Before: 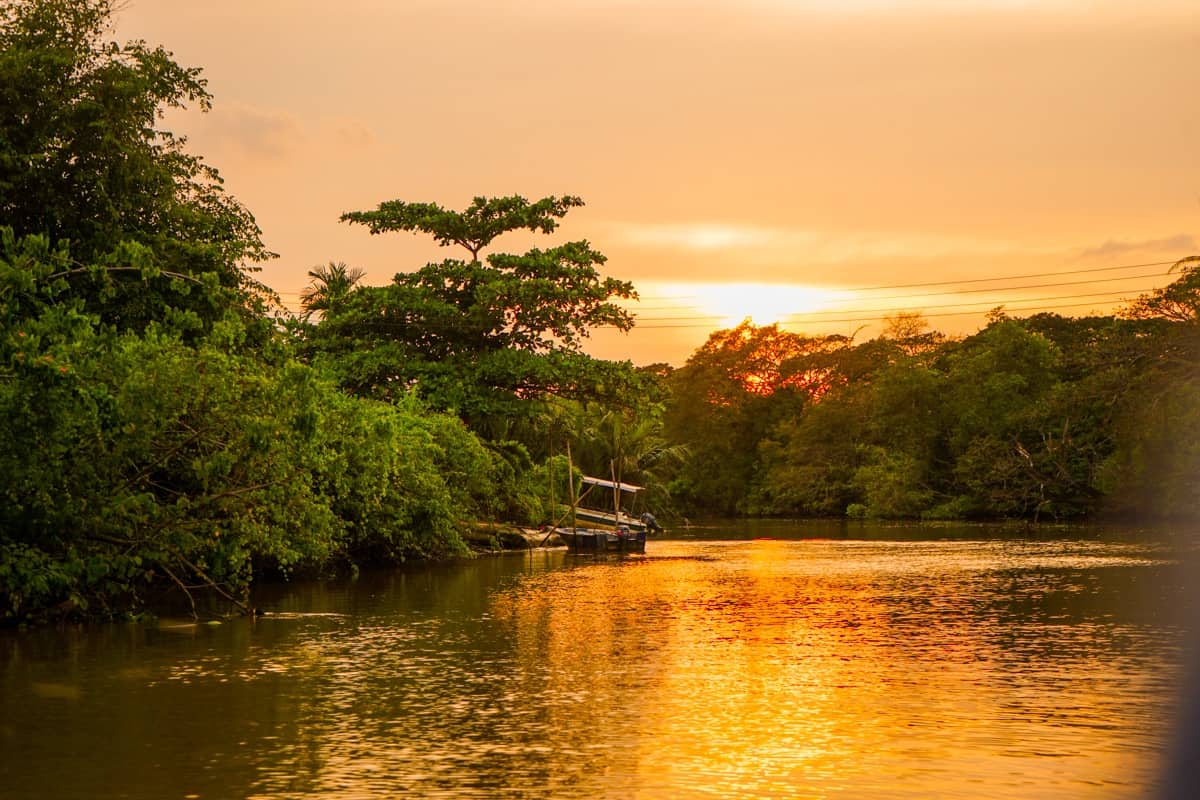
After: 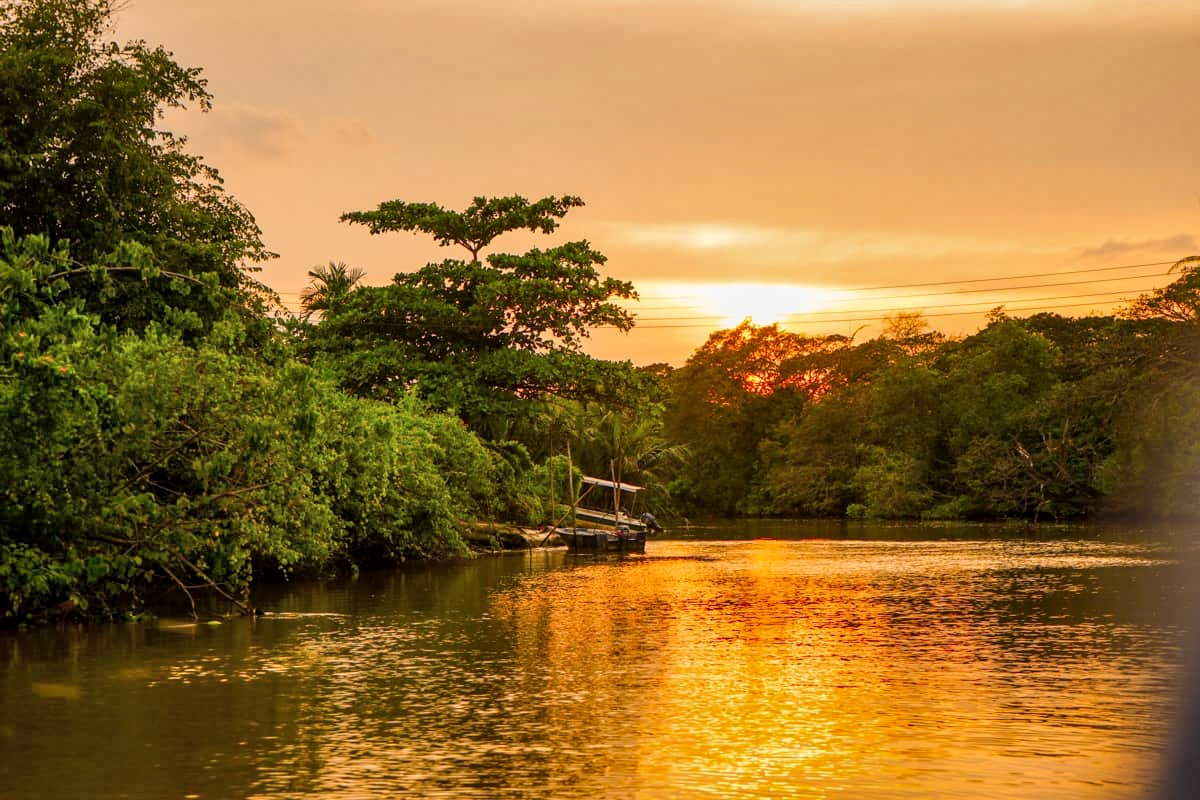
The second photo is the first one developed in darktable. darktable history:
shadows and highlights: soften with gaussian
local contrast: highlights 100%, shadows 100%, detail 120%, midtone range 0.2
